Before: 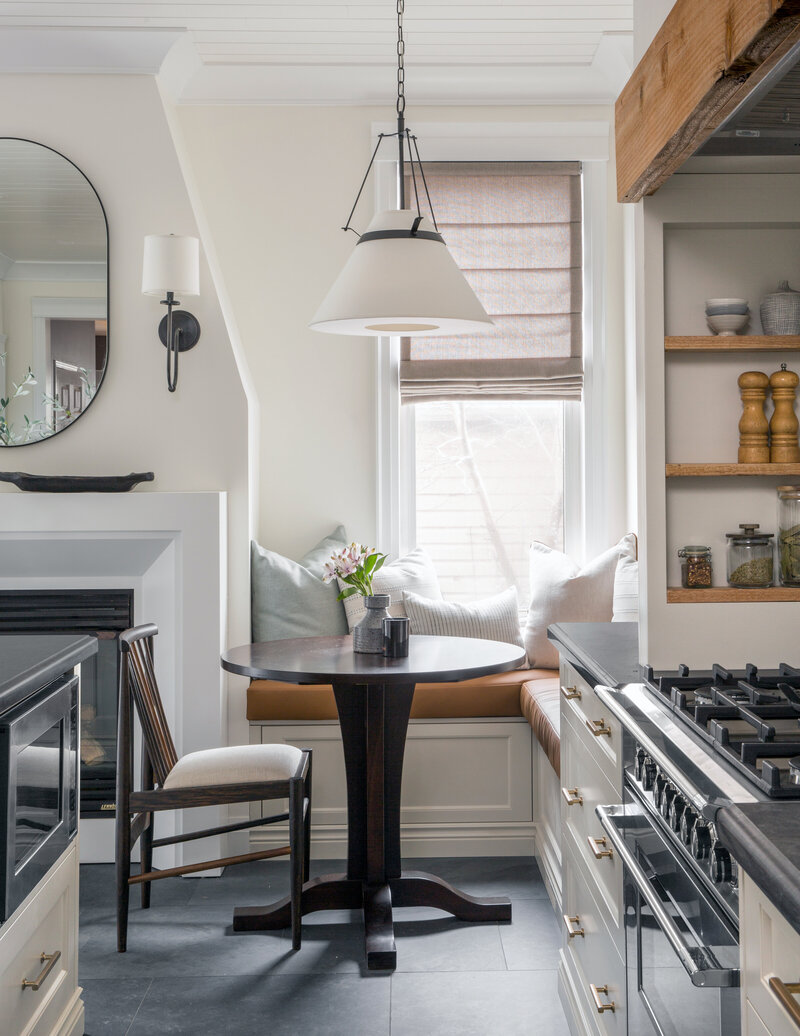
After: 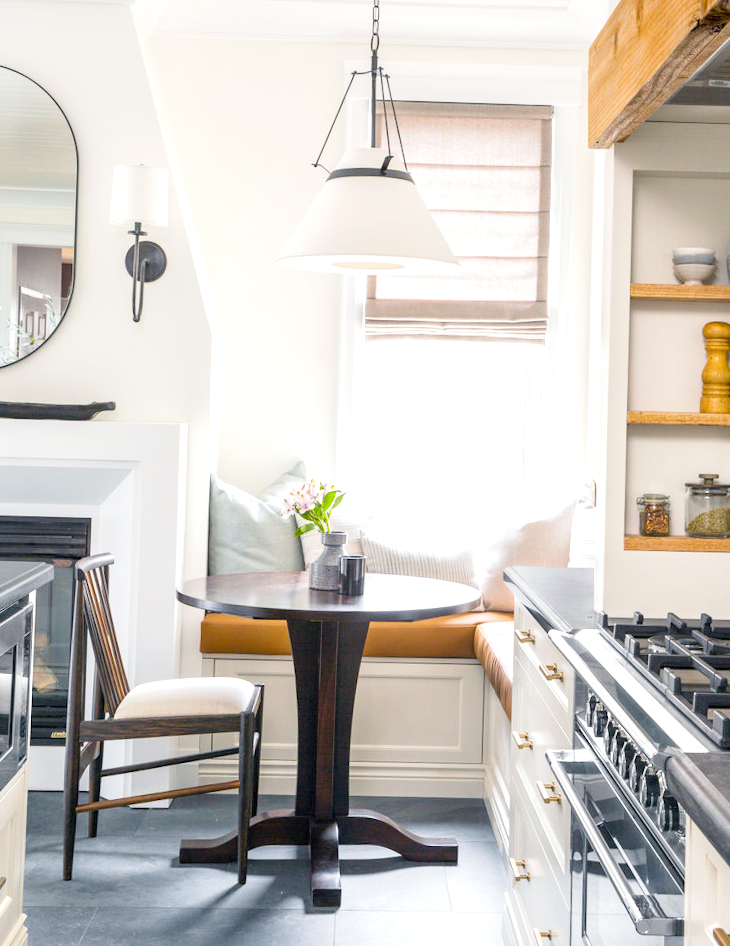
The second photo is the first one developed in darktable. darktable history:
base curve: curves: ch0 [(0, 0) (0.204, 0.334) (0.55, 0.733) (1, 1)], preserve colors none
exposure: black level correction 0, exposure 0.7 EV, compensate exposure bias true, compensate highlight preservation false
crop and rotate: angle -1.96°, left 3.097%, top 4.154%, right 1.586%, bottom 0.529%
color balance rgb: perceptual saturation grading › global saturation 30%, global vibrance 10%
